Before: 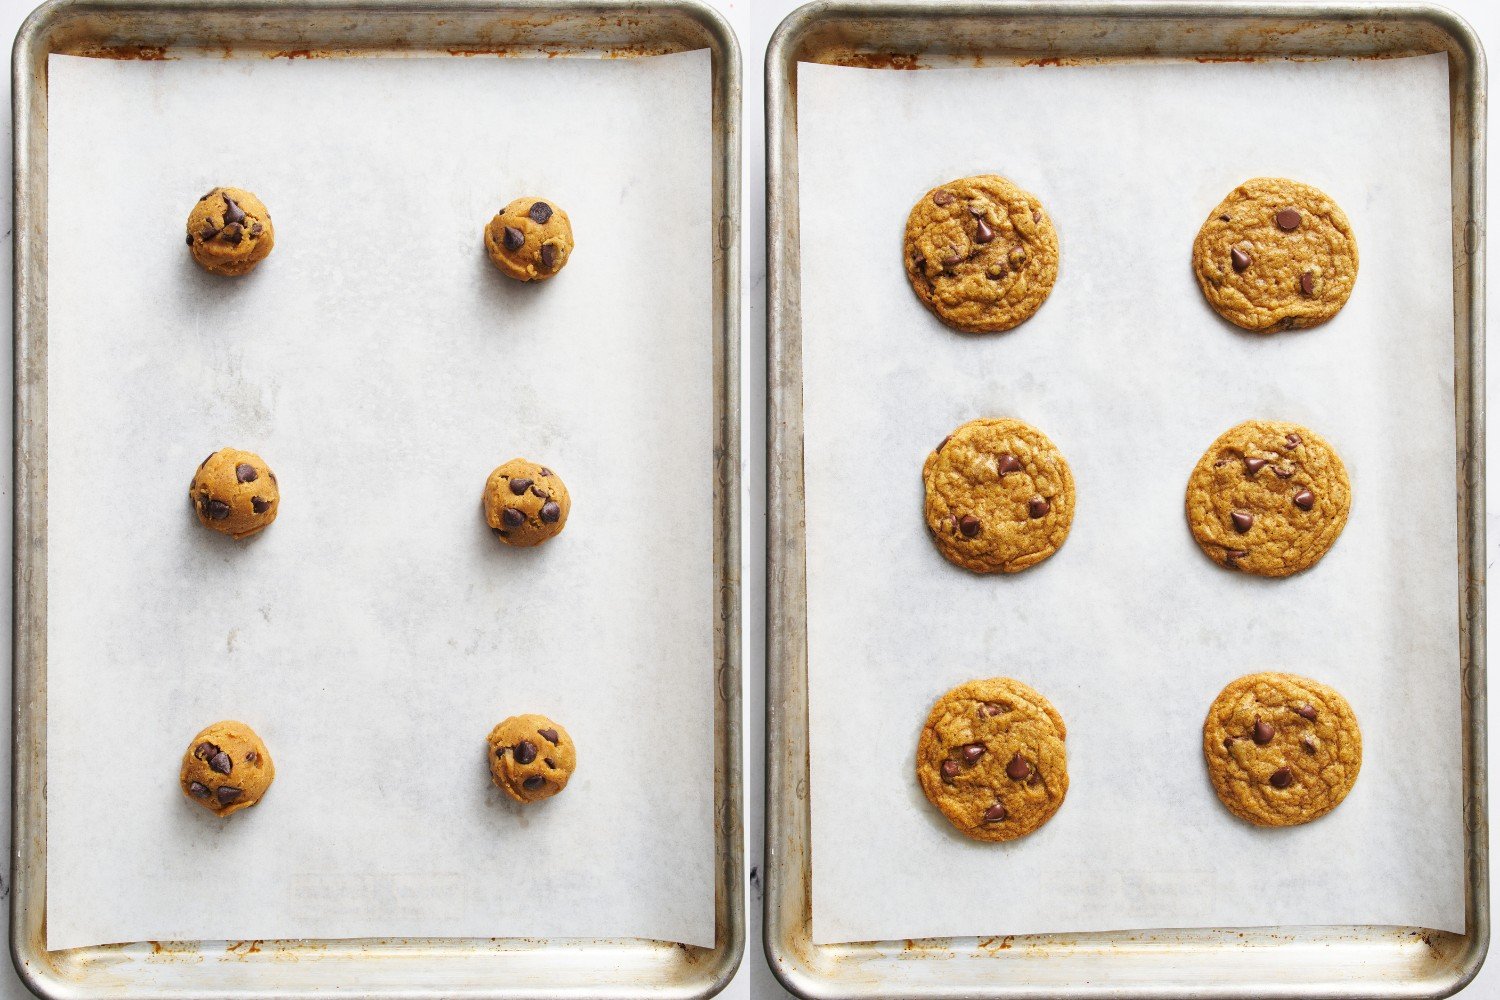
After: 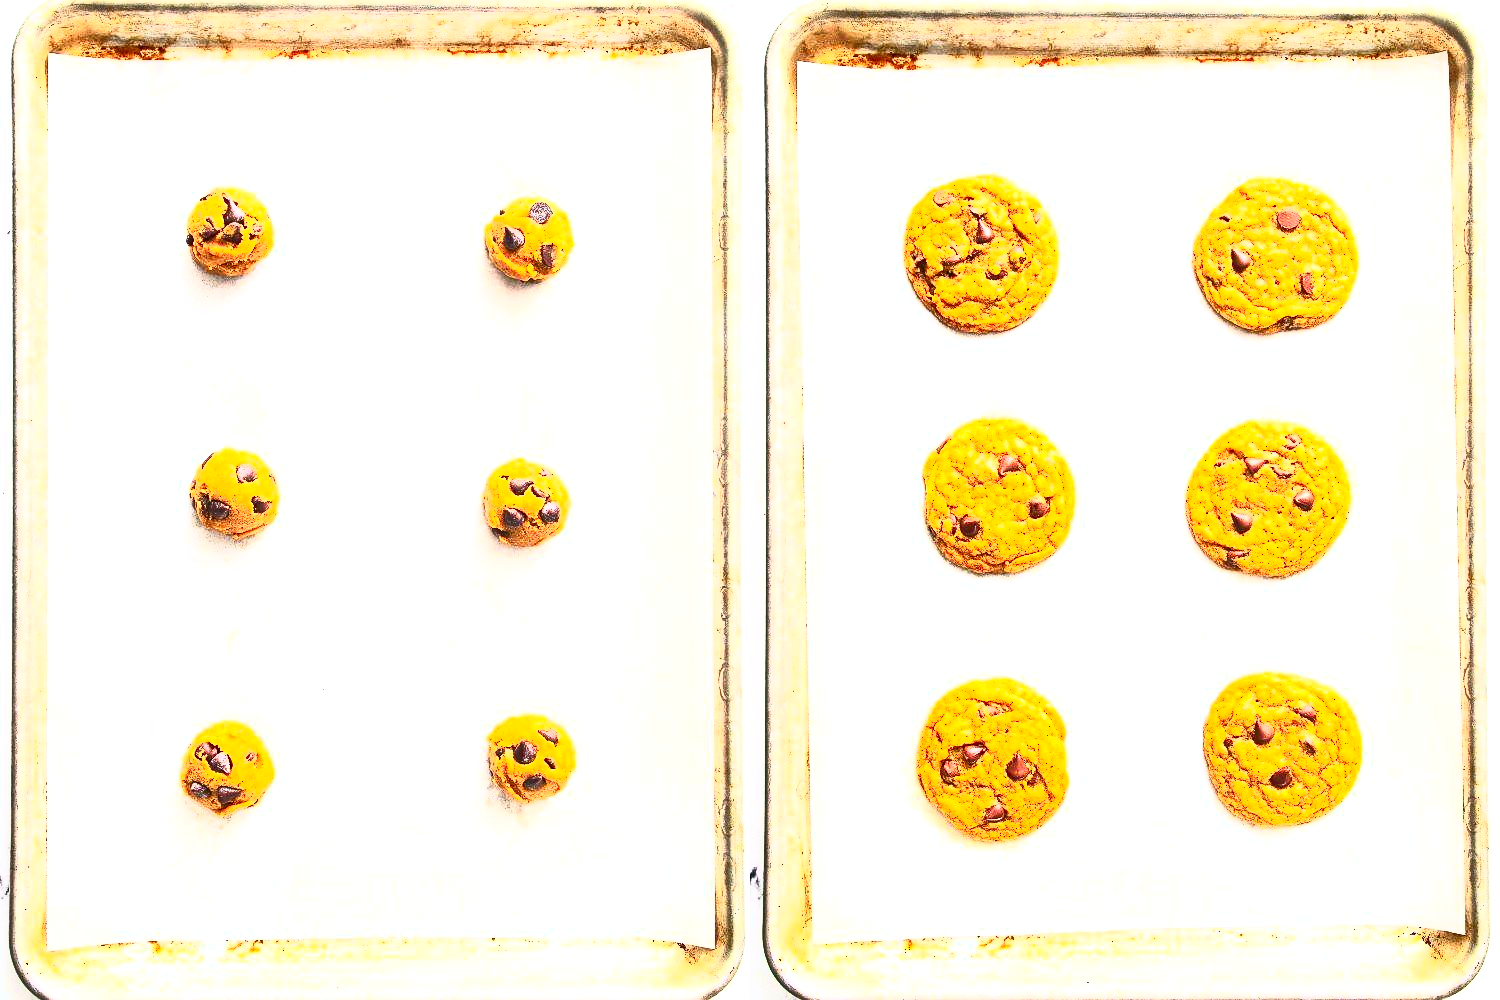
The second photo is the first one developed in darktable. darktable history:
sharpen: radius 1.008
contrast brightness saturation: contrast 0.822, brightness 0.596, saturation 0.584
exposure: exposure 1.211 EV, compensate highlight preservation false
